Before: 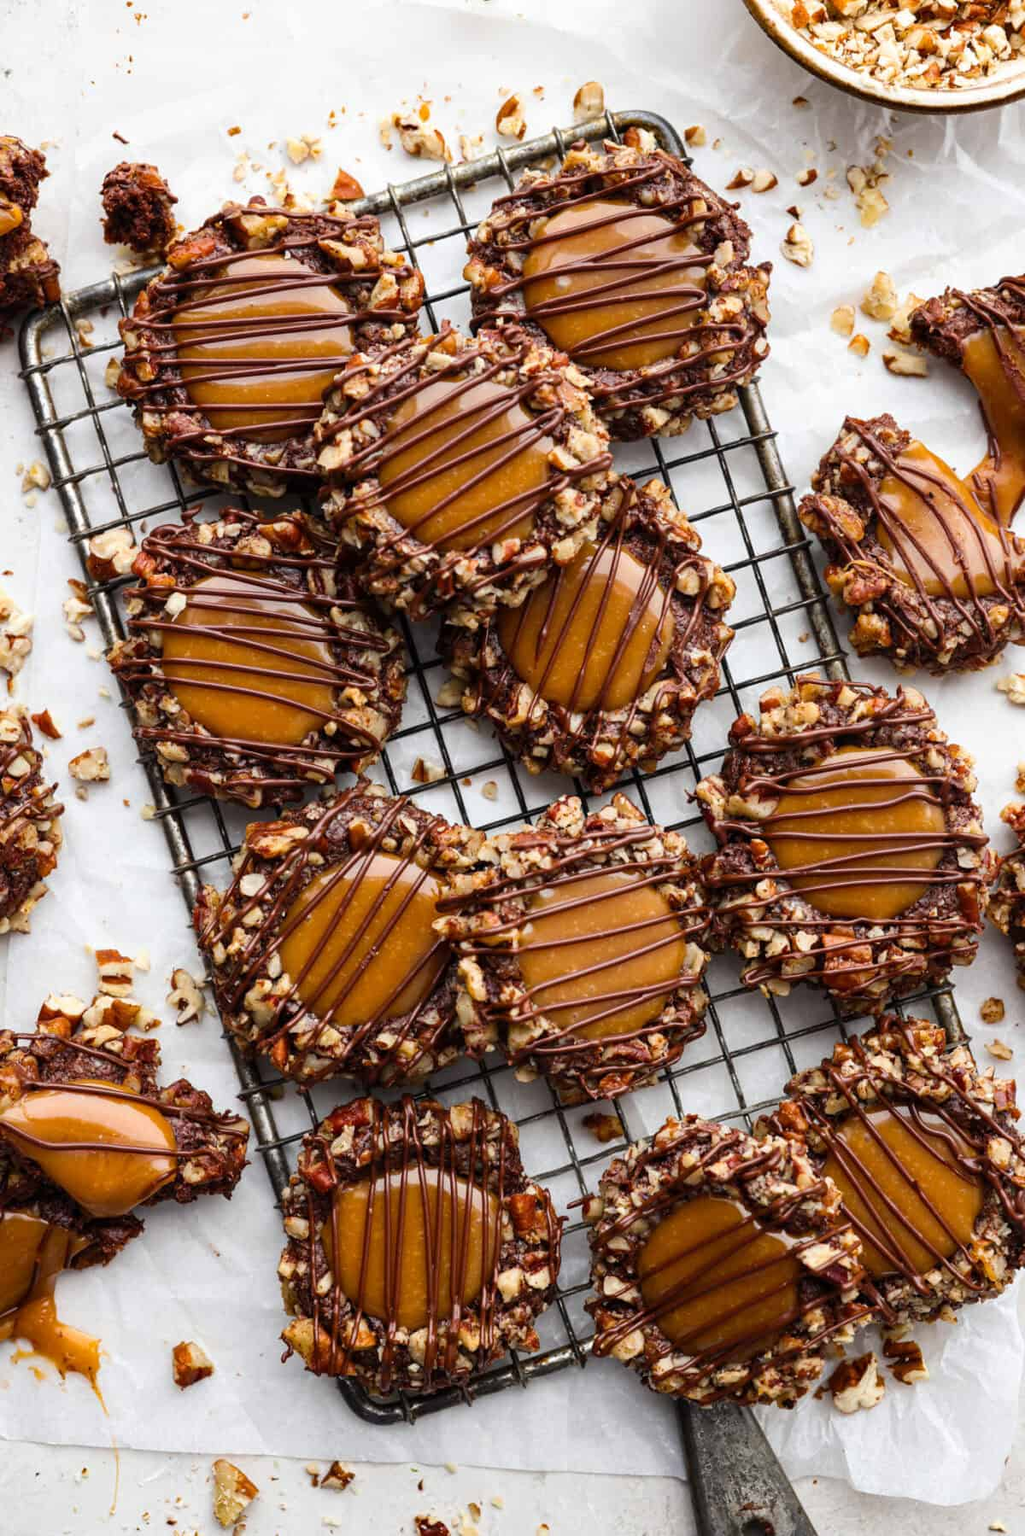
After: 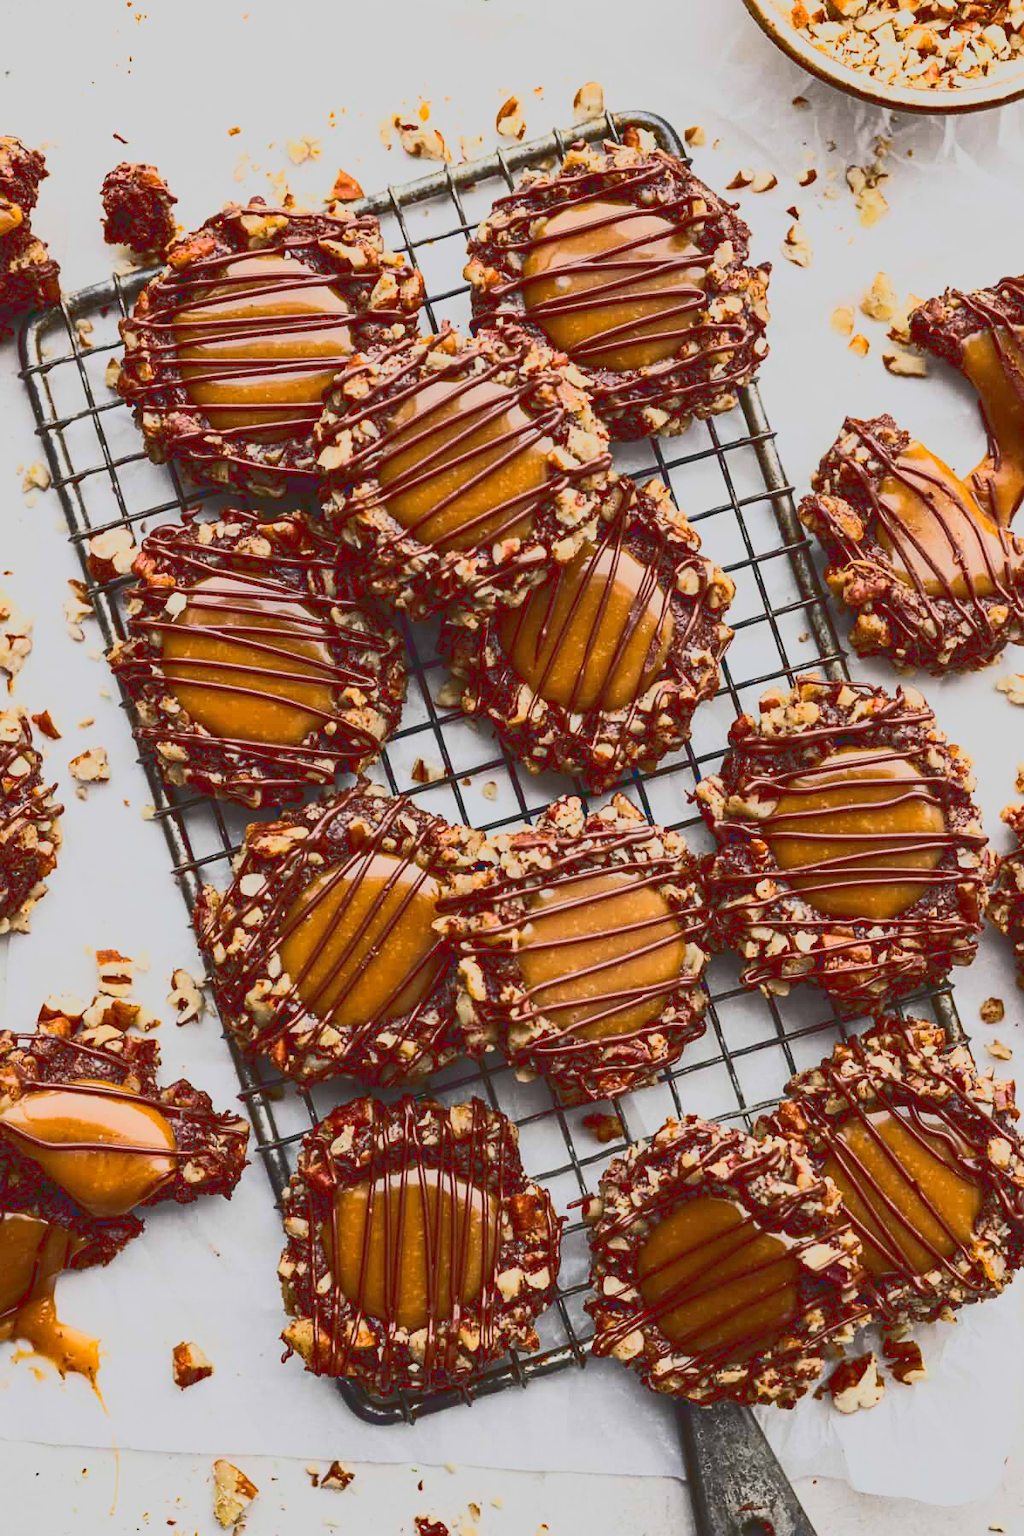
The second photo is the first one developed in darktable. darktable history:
sharpen: amount 0.203
tone curve: curves: ch0 [(0, 0.148) (0.191, 0.225) (0.39, 0.373) (0.669, 0.716) (0.847, 0.818) (1, 0.839)], color space Lab, linked channels, preserve colors none
